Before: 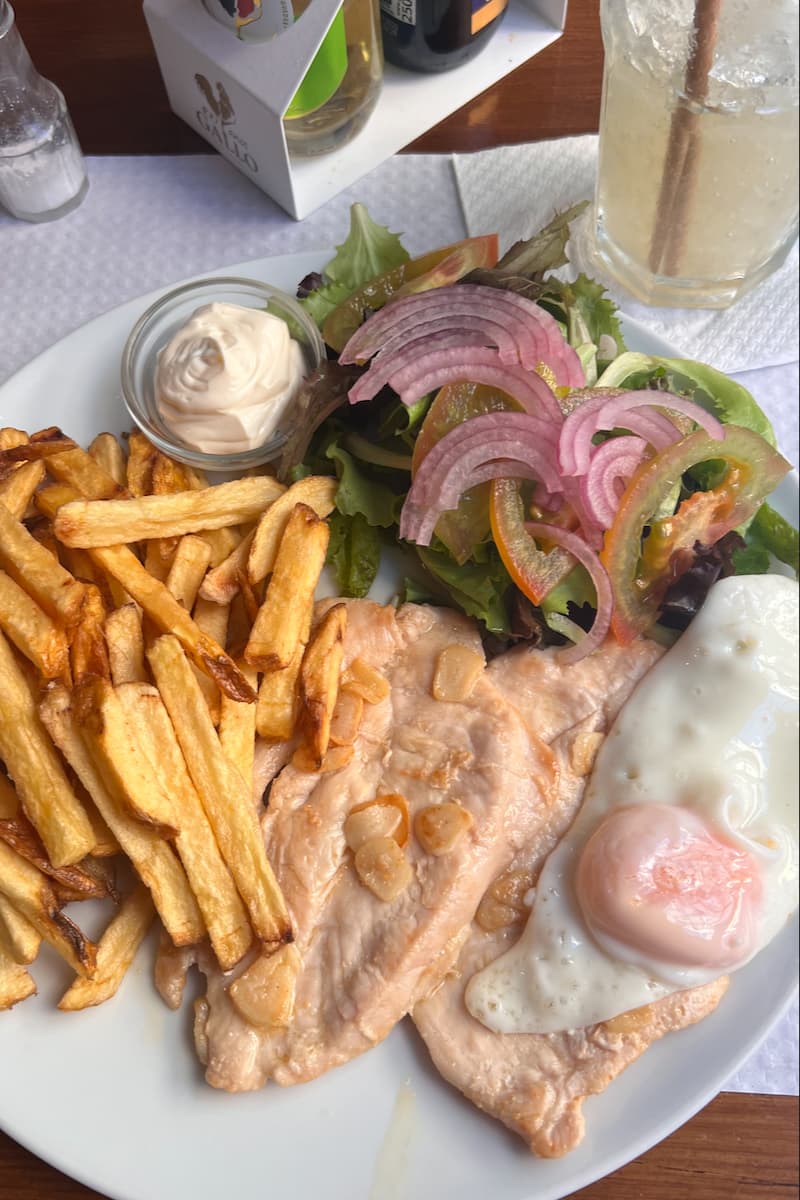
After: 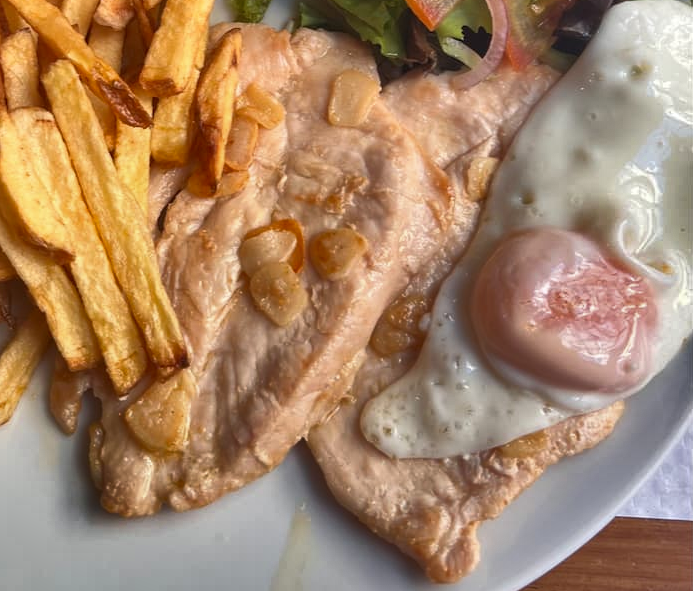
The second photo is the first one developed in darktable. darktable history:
shadows and highlights: shadows 17.23, highlights -83.23, soften with gaussian
crop and rotate: left 13.301%, top 47.926%, bottom 2.758%
